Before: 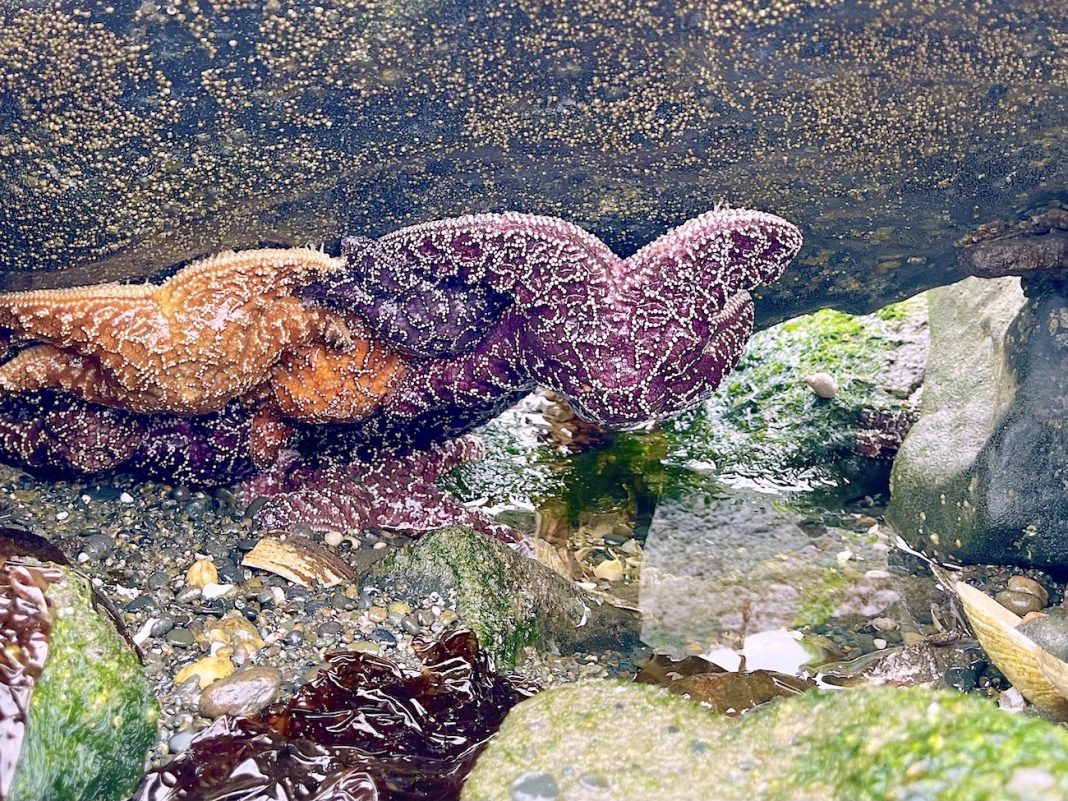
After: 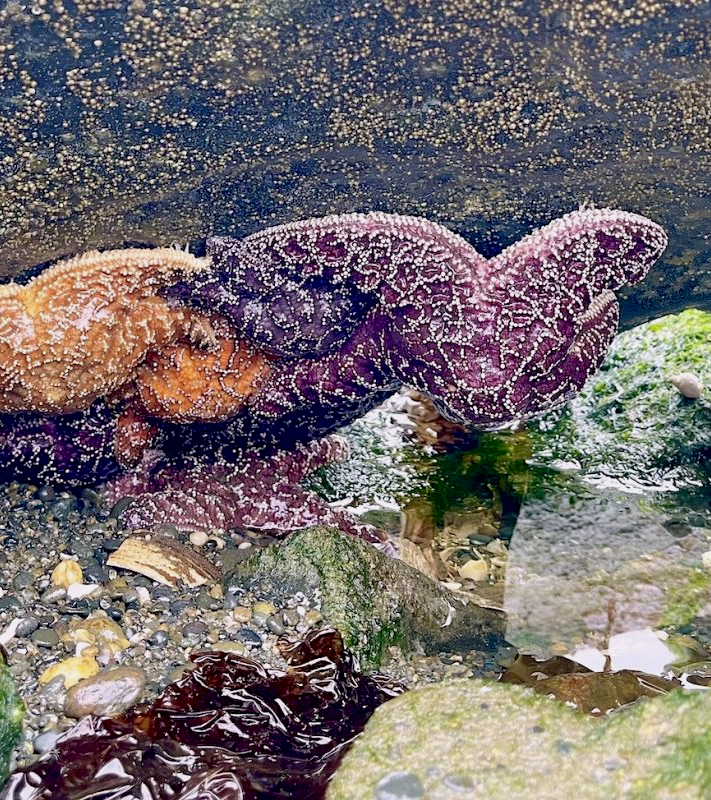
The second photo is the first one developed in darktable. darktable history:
exposure: black level correction 0.009, exposure -0.159 EV, compensate highlight preservation false
crop and rotate: left 12.648%, right 20.685%
